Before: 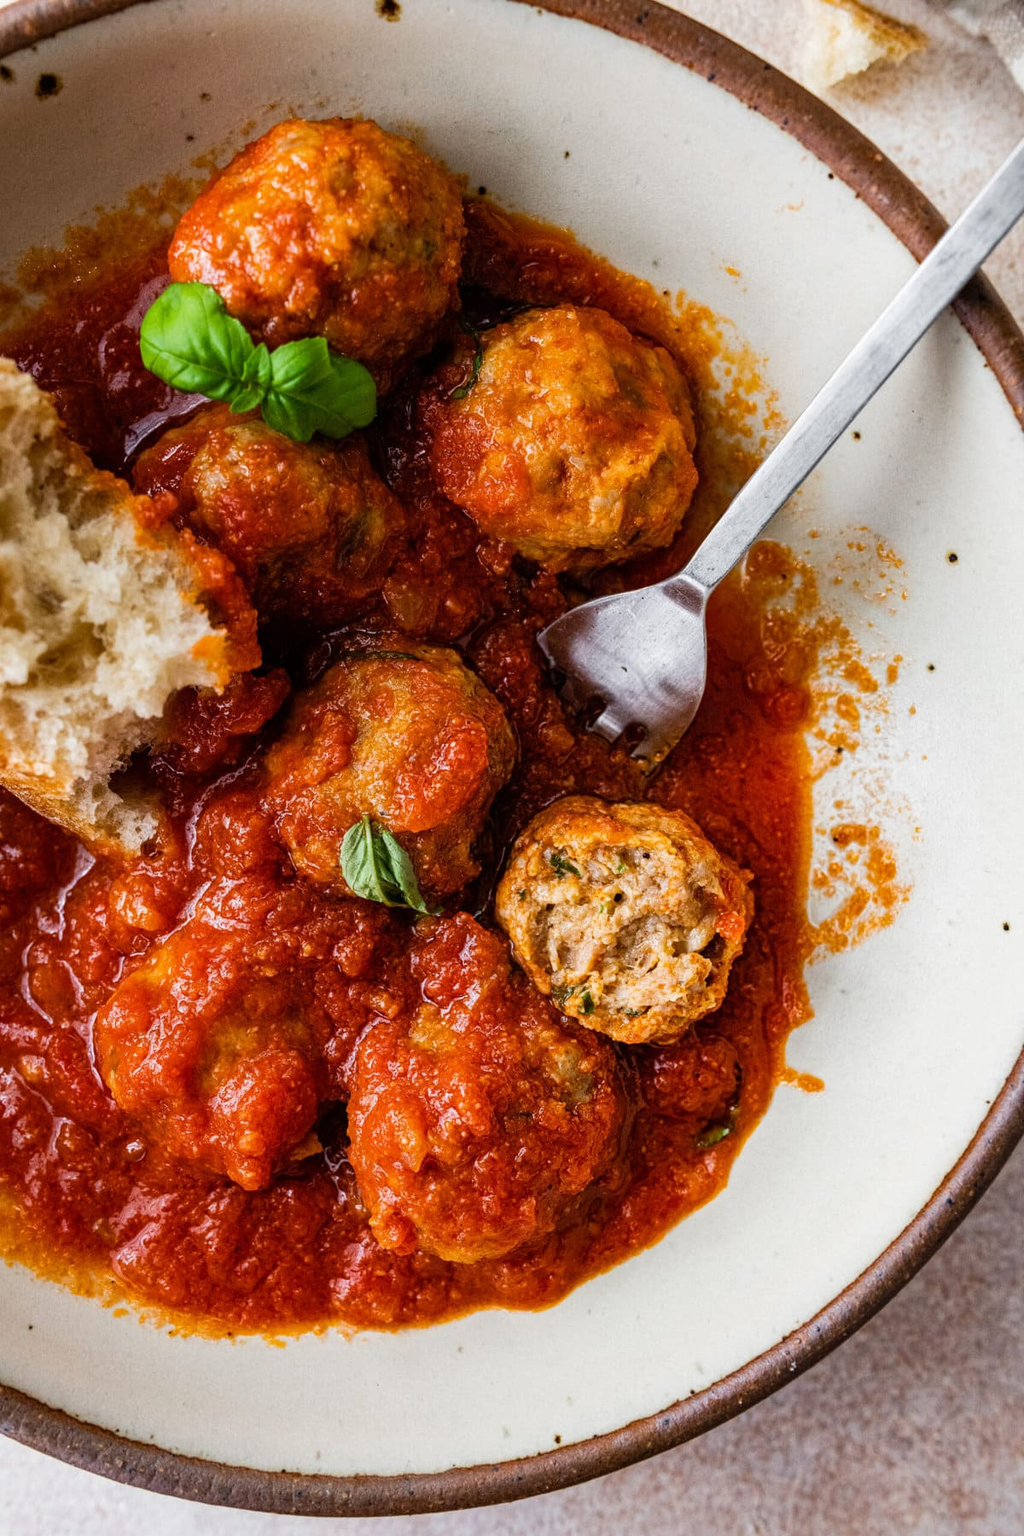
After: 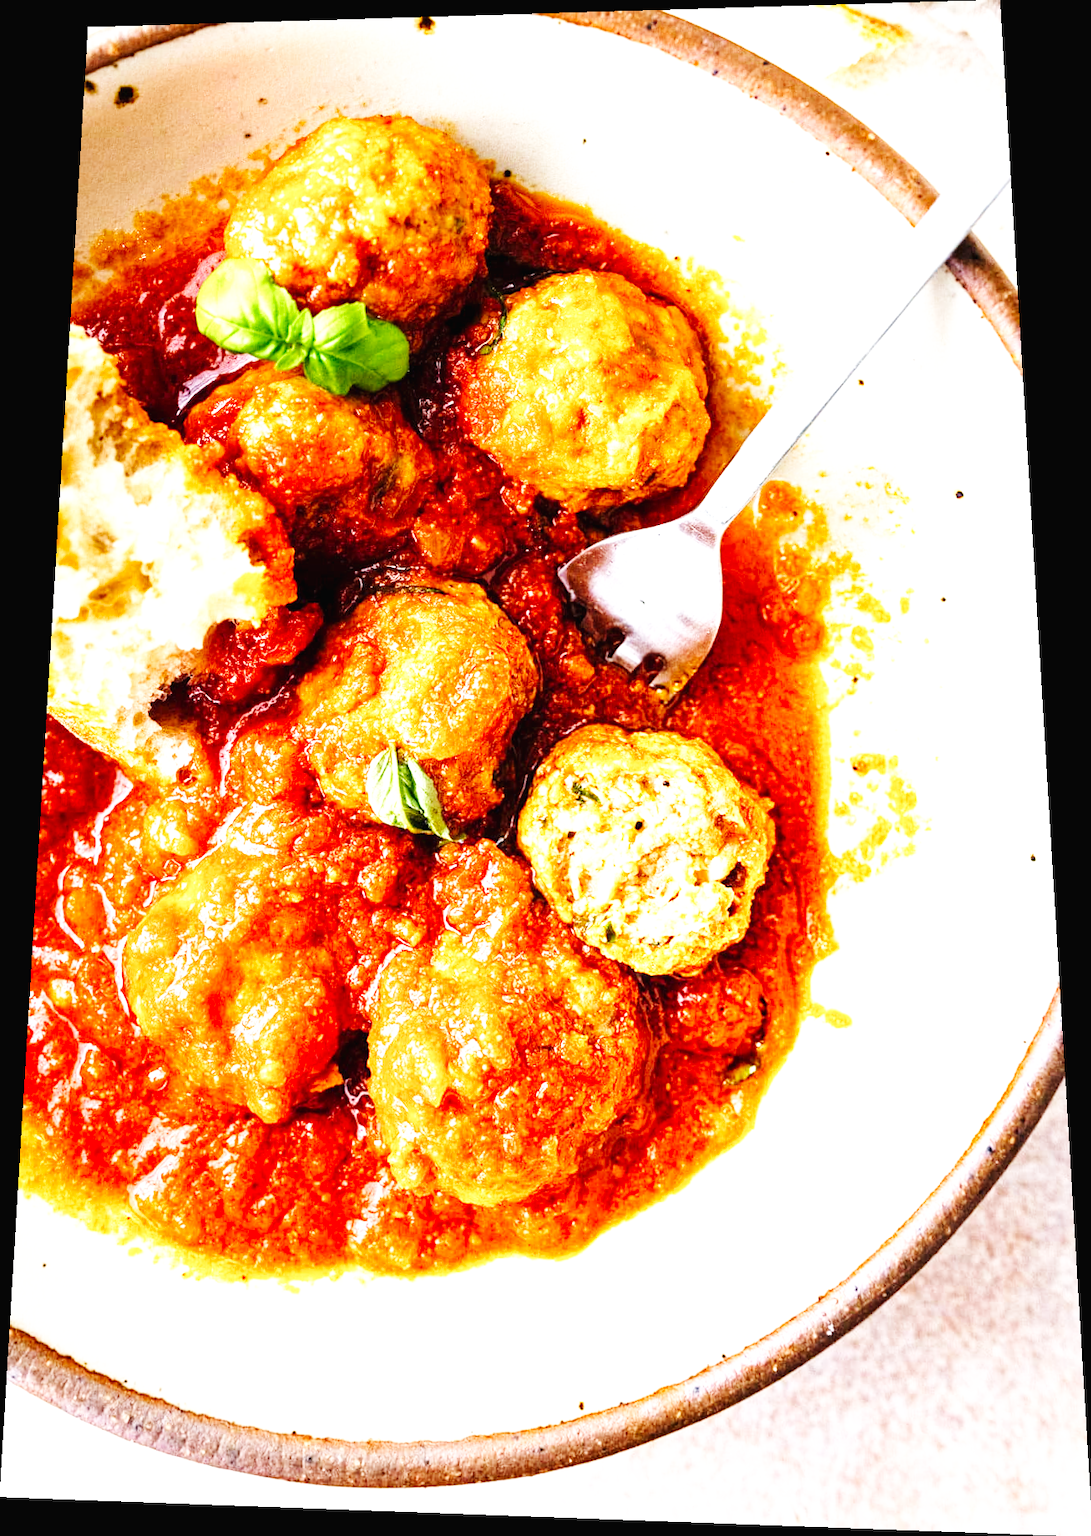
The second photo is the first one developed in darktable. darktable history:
exposure: black level correction 0, exposure 1.3 EV, compensate exposure bias true, compensate highlight preservation false
base curve: curves: ch0 [(0, 0.003) (0.001, 0.002) (0.006, 0.004) (0.02, 0.022) (0.048, 0.086) (0.094, 0.234) (0.162, 0.431) (0.258, 0.629) (0.385, 0.8) (0.548, 0.918) (0.751, 0.988) (1, 1)], preserve colors none
rotate and perspective: rotation 0.128°, lens shift (vertical) -0.181, lens shift (horizontal) -0.044, shear 0.001, automatic cropping off
